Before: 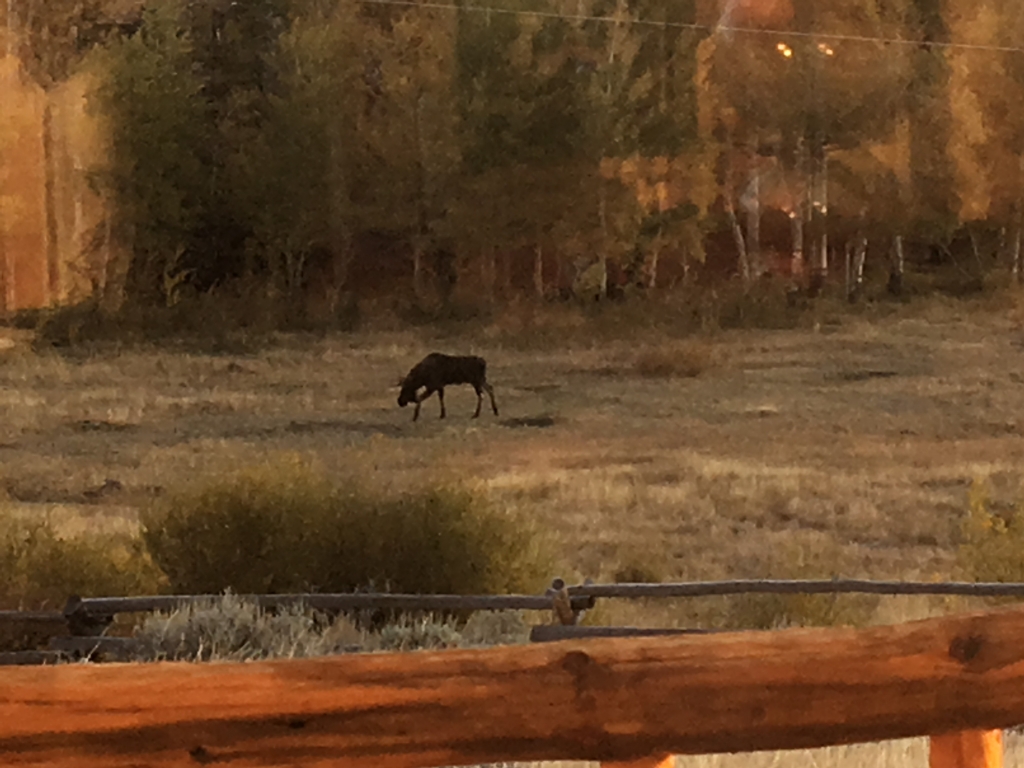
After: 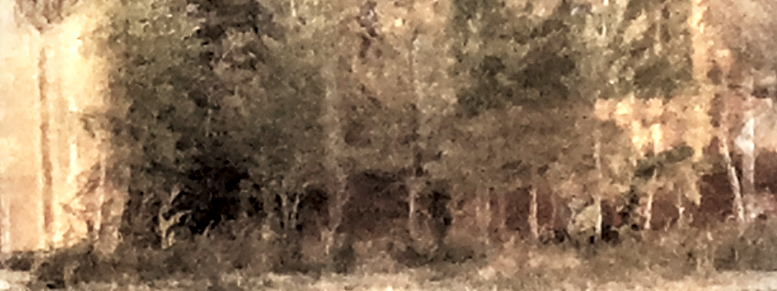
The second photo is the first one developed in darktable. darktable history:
crop: left 0.512%, top 7.631%, right 23.571%, bottom 54.388%
vignetting: brightness -0.262, dithering 8-bit output
local contrast: highlights 60%, shadows 63%, detail 160%
contrast brightness saturation: brightness 0.188, saturation -0.486
base curve: curves: ch0 [(0, 0) (0.007, 0.004) (0.027, 0.03) (0.046, 0.07) (0.207, 0.54) (0.442, 0.872) (0.673, 0.972) (1, 1)], preserve colors none
exposure: exposure 0.656 EV, compensate highlight preservation false
